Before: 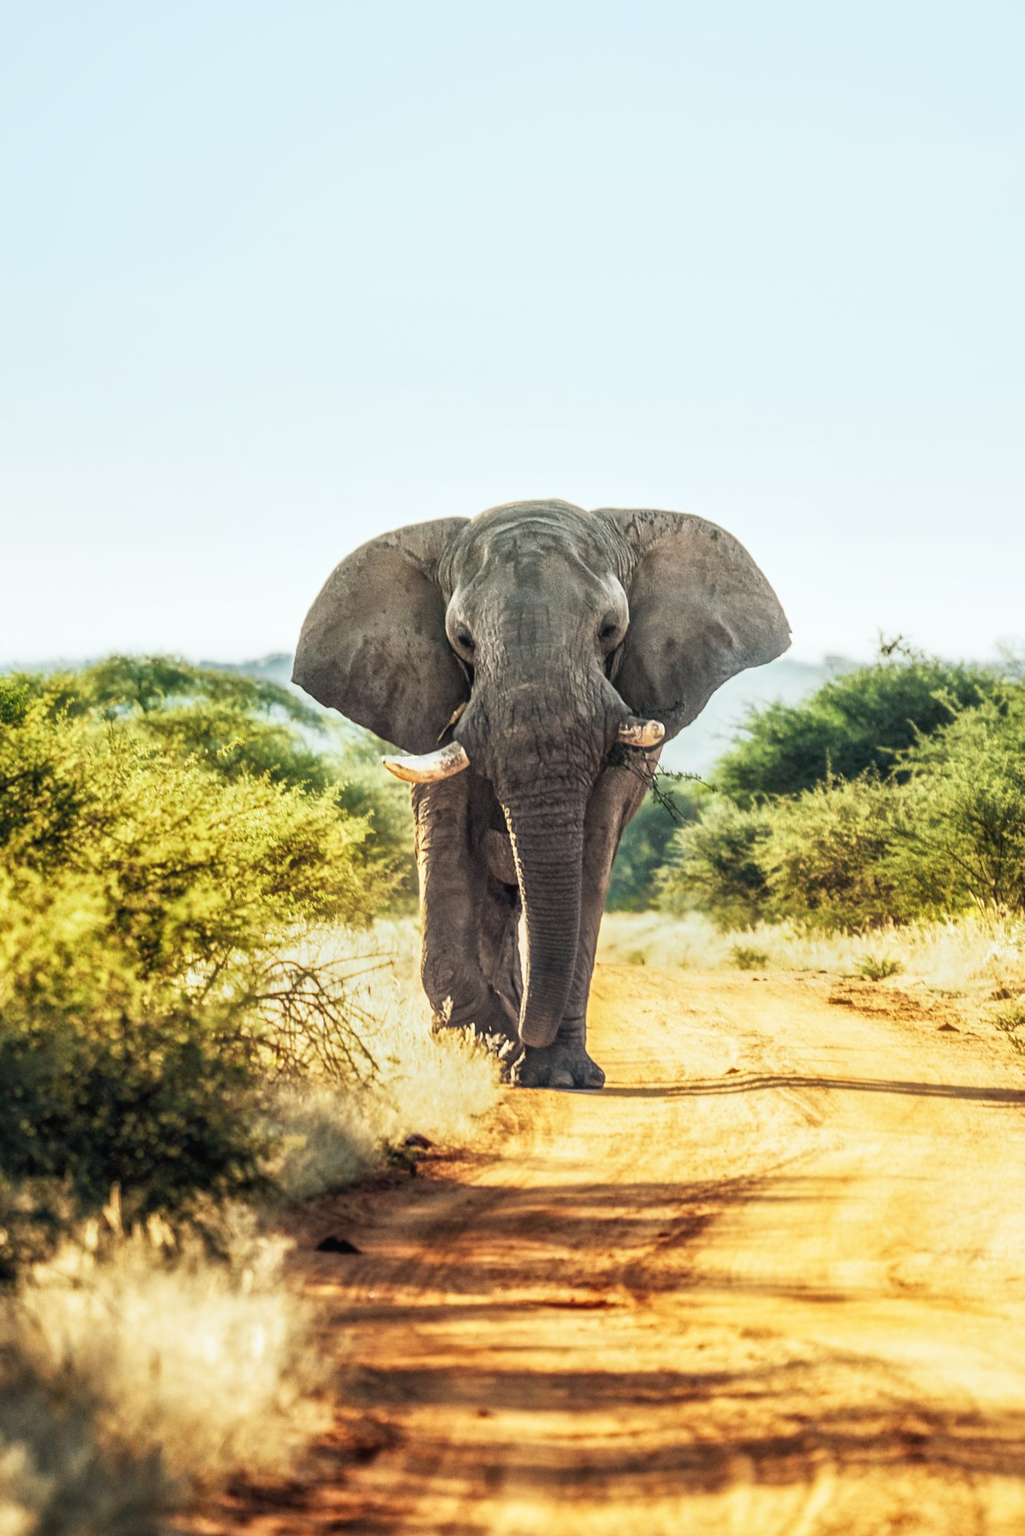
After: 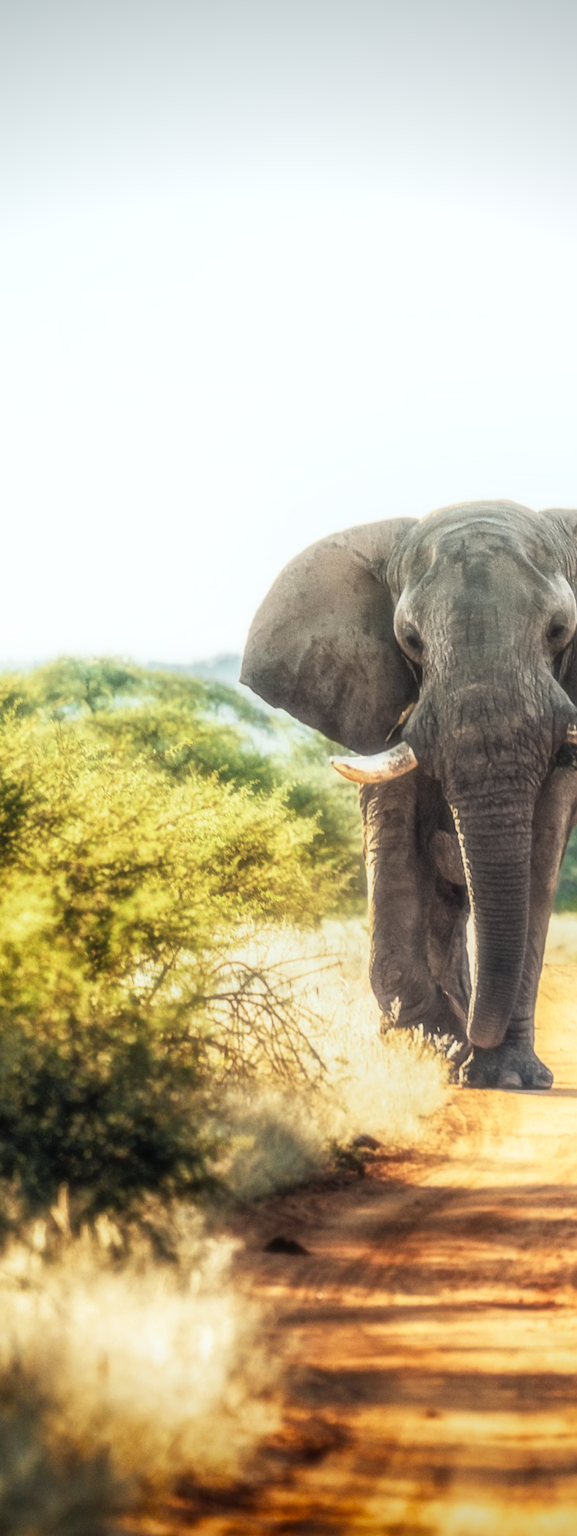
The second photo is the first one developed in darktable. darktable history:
soften: size 19.52%, mix 20.32%
crop: left 5.114%, right 38.589%
shadows and highlights: highlights 70.7, soften with gaussian
vignetting: fall-off start 88.53%, fall-off radius 44.2%, saturation 0.376, width/height ratio 1.161
